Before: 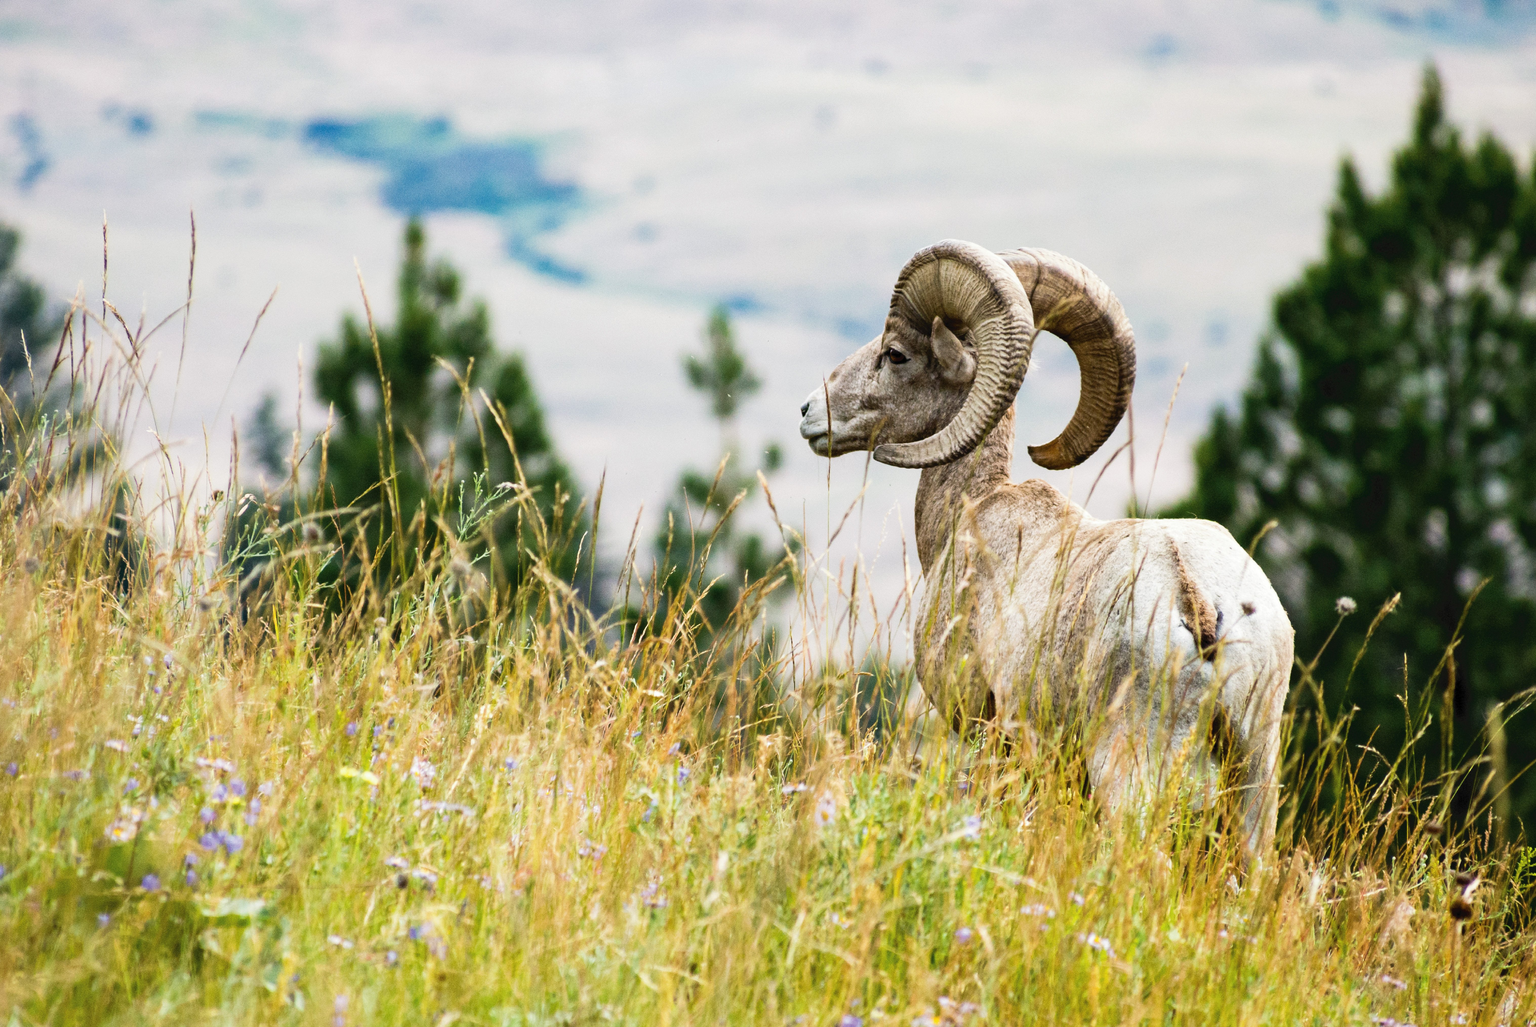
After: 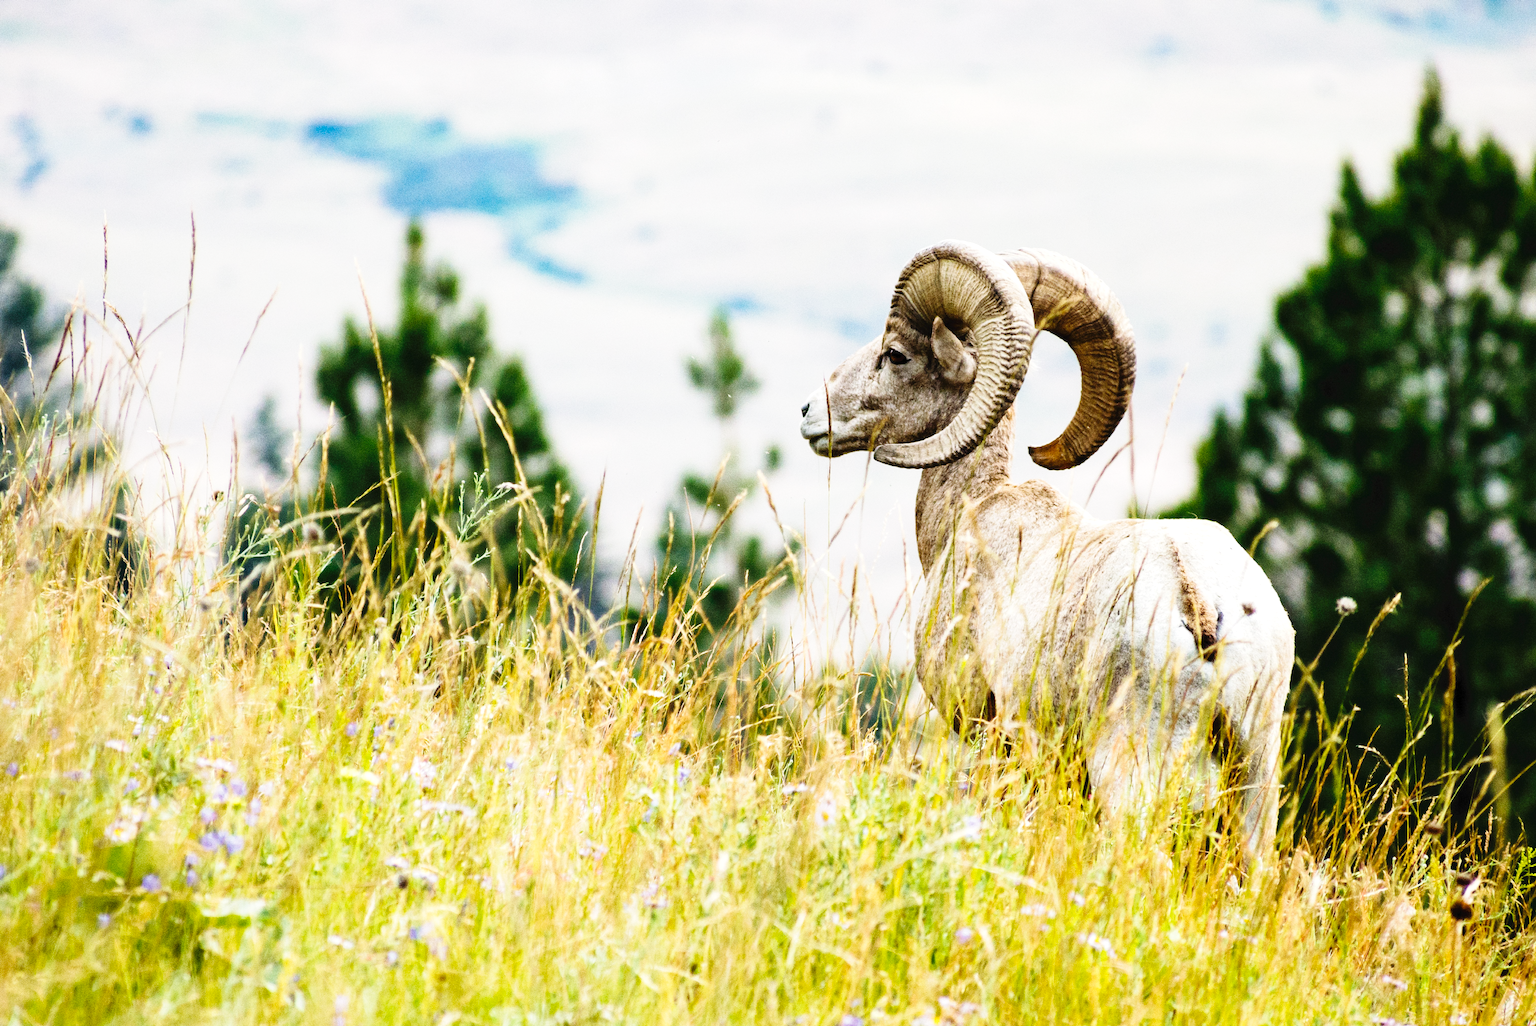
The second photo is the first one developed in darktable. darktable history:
exposure: exposure 0.207 EV, compensate highlight preservation false
base curve: curves: ch0 [(0, 0) (0.036, 0.025) (0.121, 0.166) (0.206, 0.329) (0.605, 0.79) (1, 1)], preserve colors none
grain: coarseness 0.47 ISO
